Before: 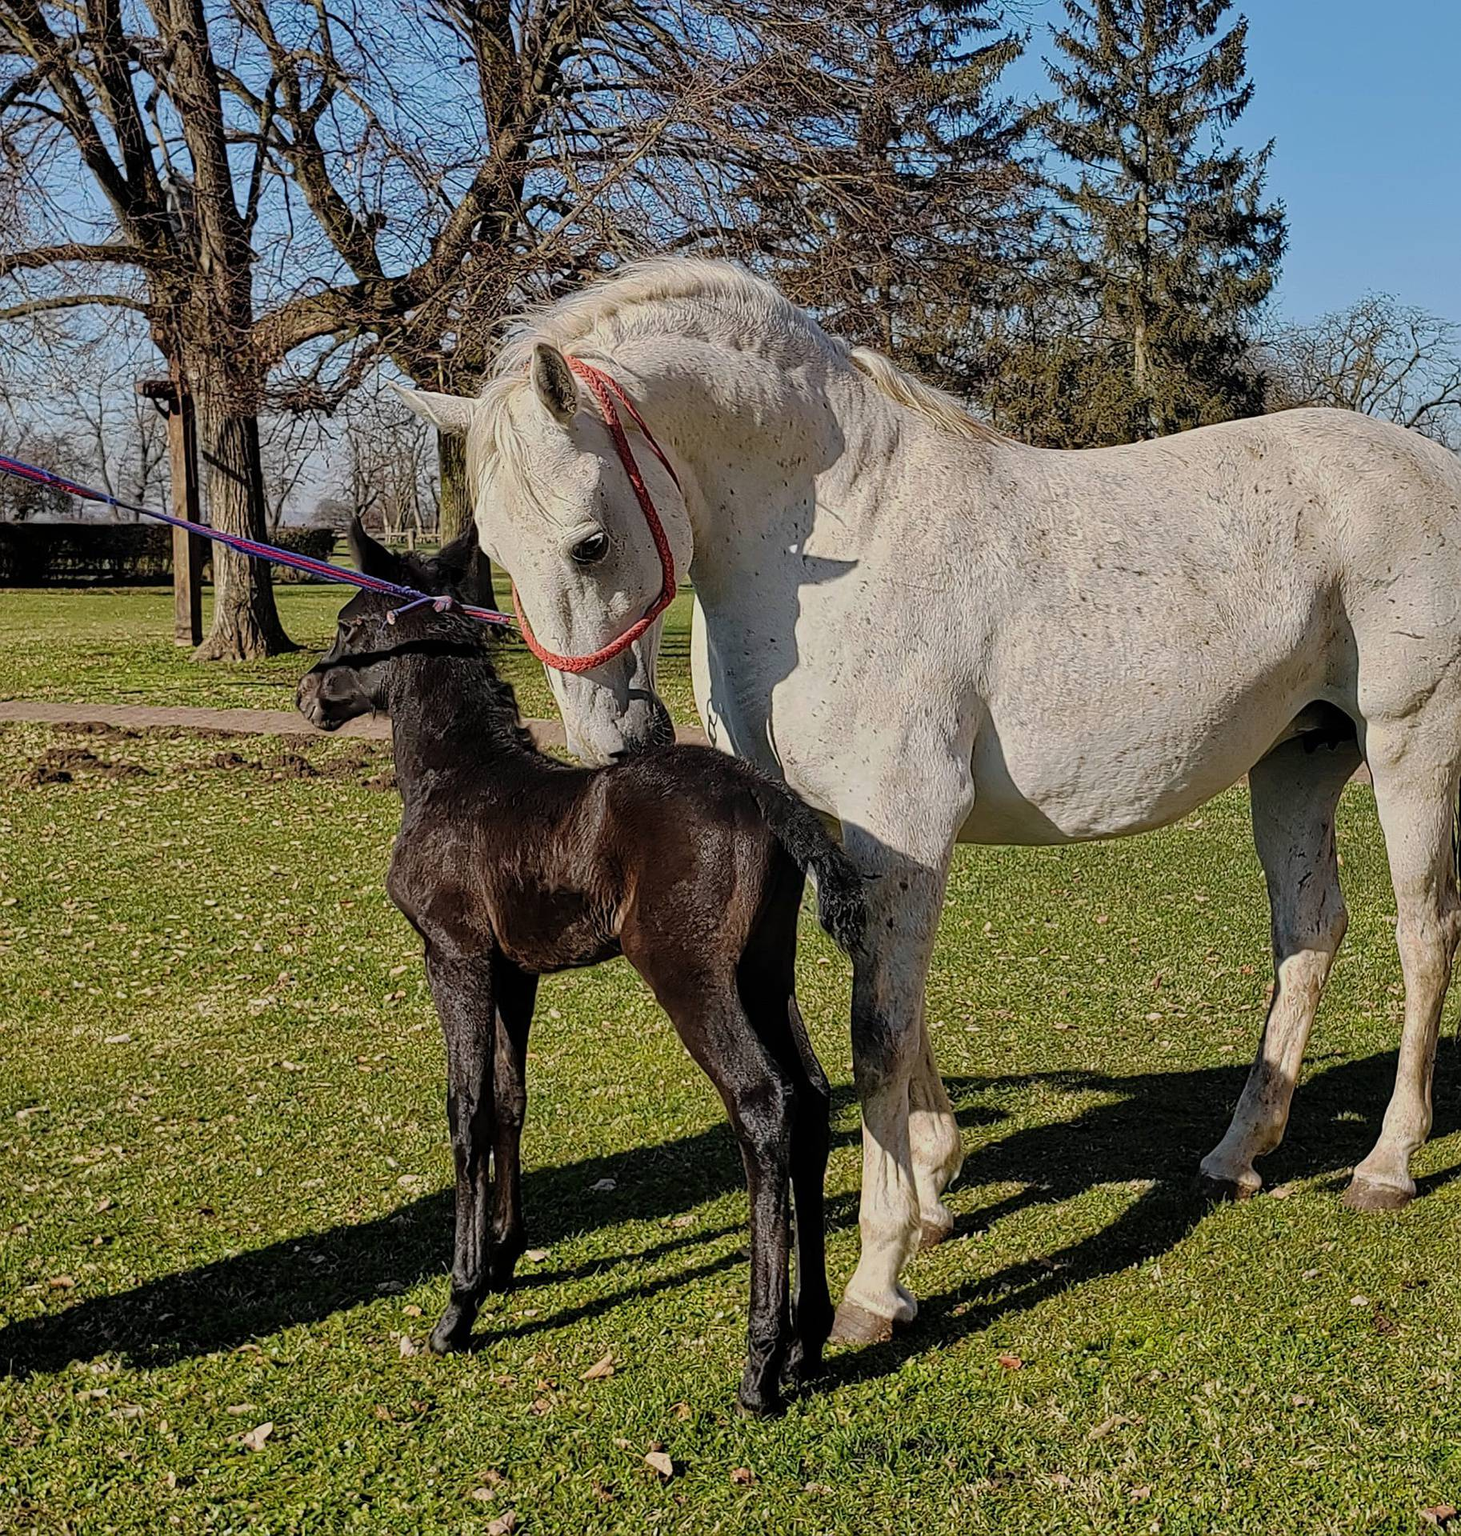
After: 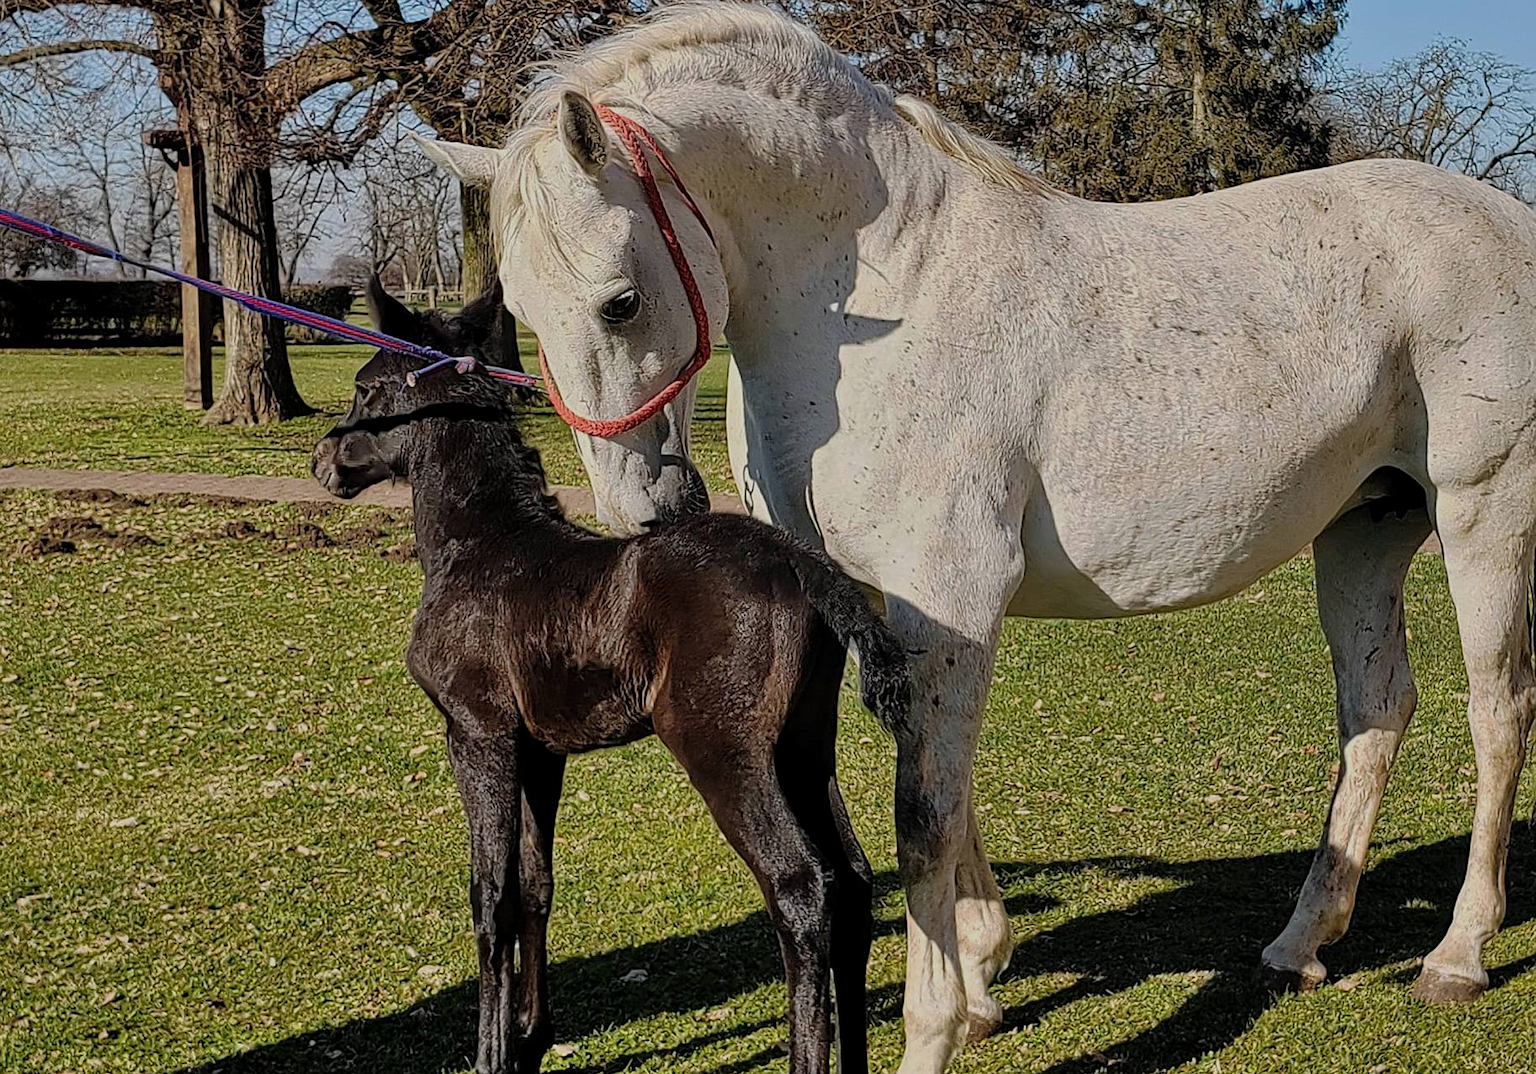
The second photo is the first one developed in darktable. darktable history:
exposure: black level correction 0.001, exposure -0.125 EV, compensate exposure bias true, compensate highlight preservation false
crop: top 16.727%, bottom 16.727%
shadows and highlights: shadows 29.32, highlights -29.32, low approximation 0.01, soften with gaussian
